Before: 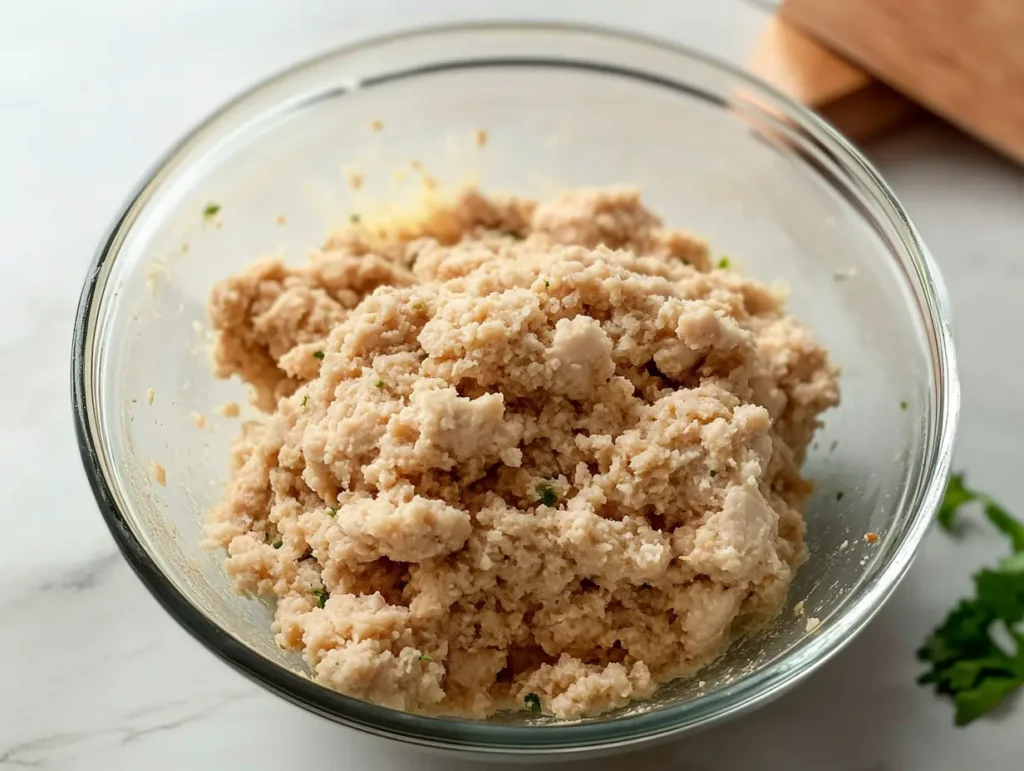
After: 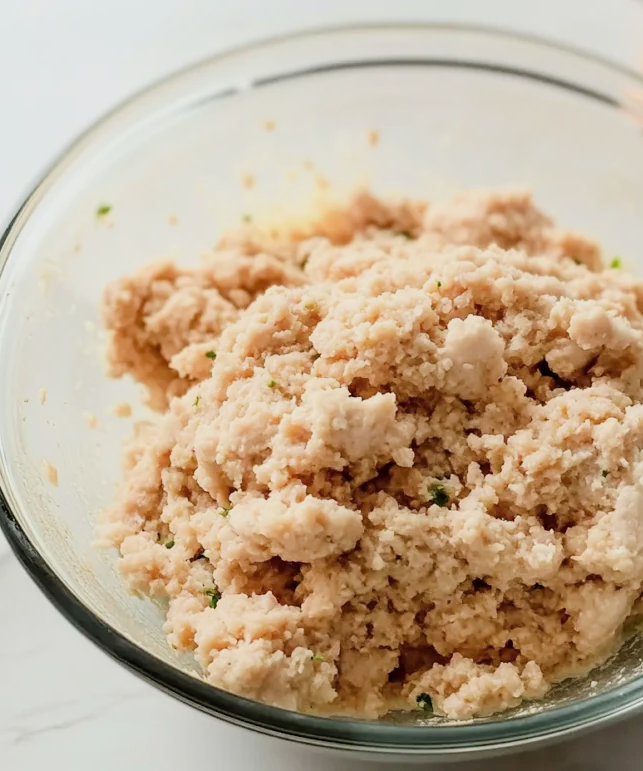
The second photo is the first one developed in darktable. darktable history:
contrast brightness saturation: saturation -0.05
filmic rgb: black relative exposure -7.65 EV, white relative exposure 4.56 EV, hardness 3.61
crop: left 10.644%, right 26.528%
exposure: exposure 0.74 EV, compensate highlight preservation false
